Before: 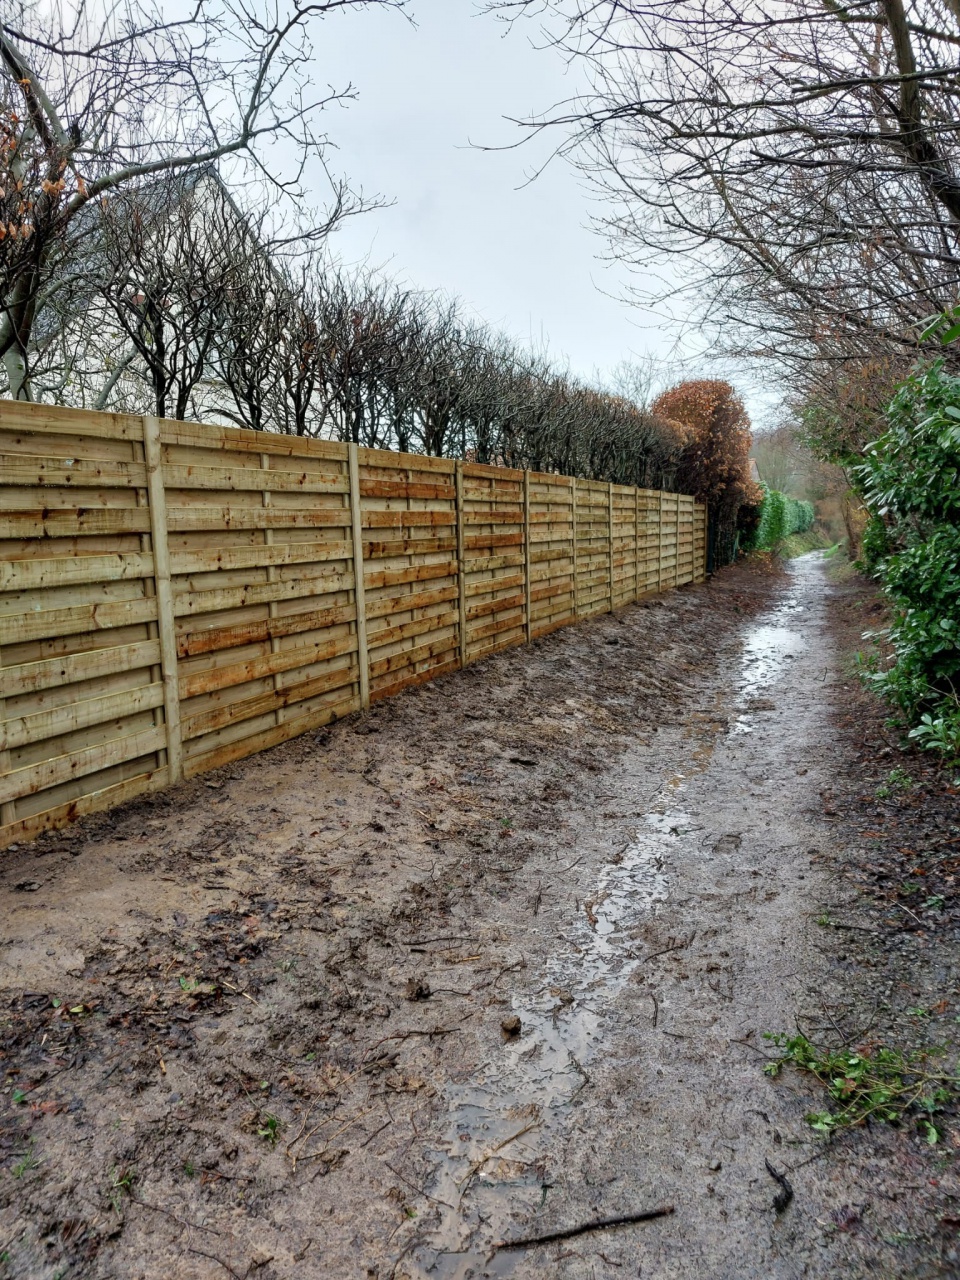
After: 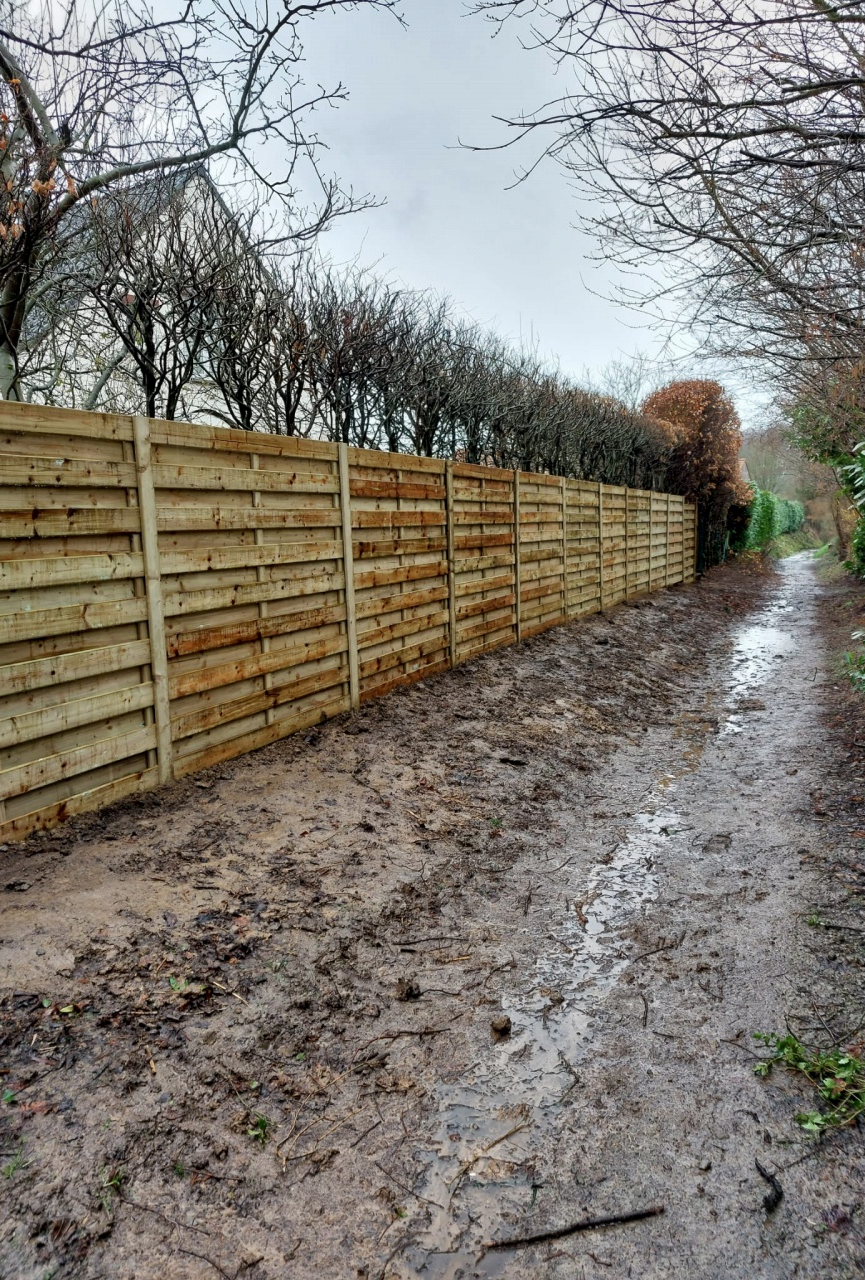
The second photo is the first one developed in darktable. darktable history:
crop and rotate: left 1.088%, right 8.807%
exposure: exposure -0.064 EV, compensate highlight preservation false
shadows and highlights: soften with gaussian
local contrast: mode bilateral grid, contrast 20, coarseness 50, detail 120%, midtone range 0.2
